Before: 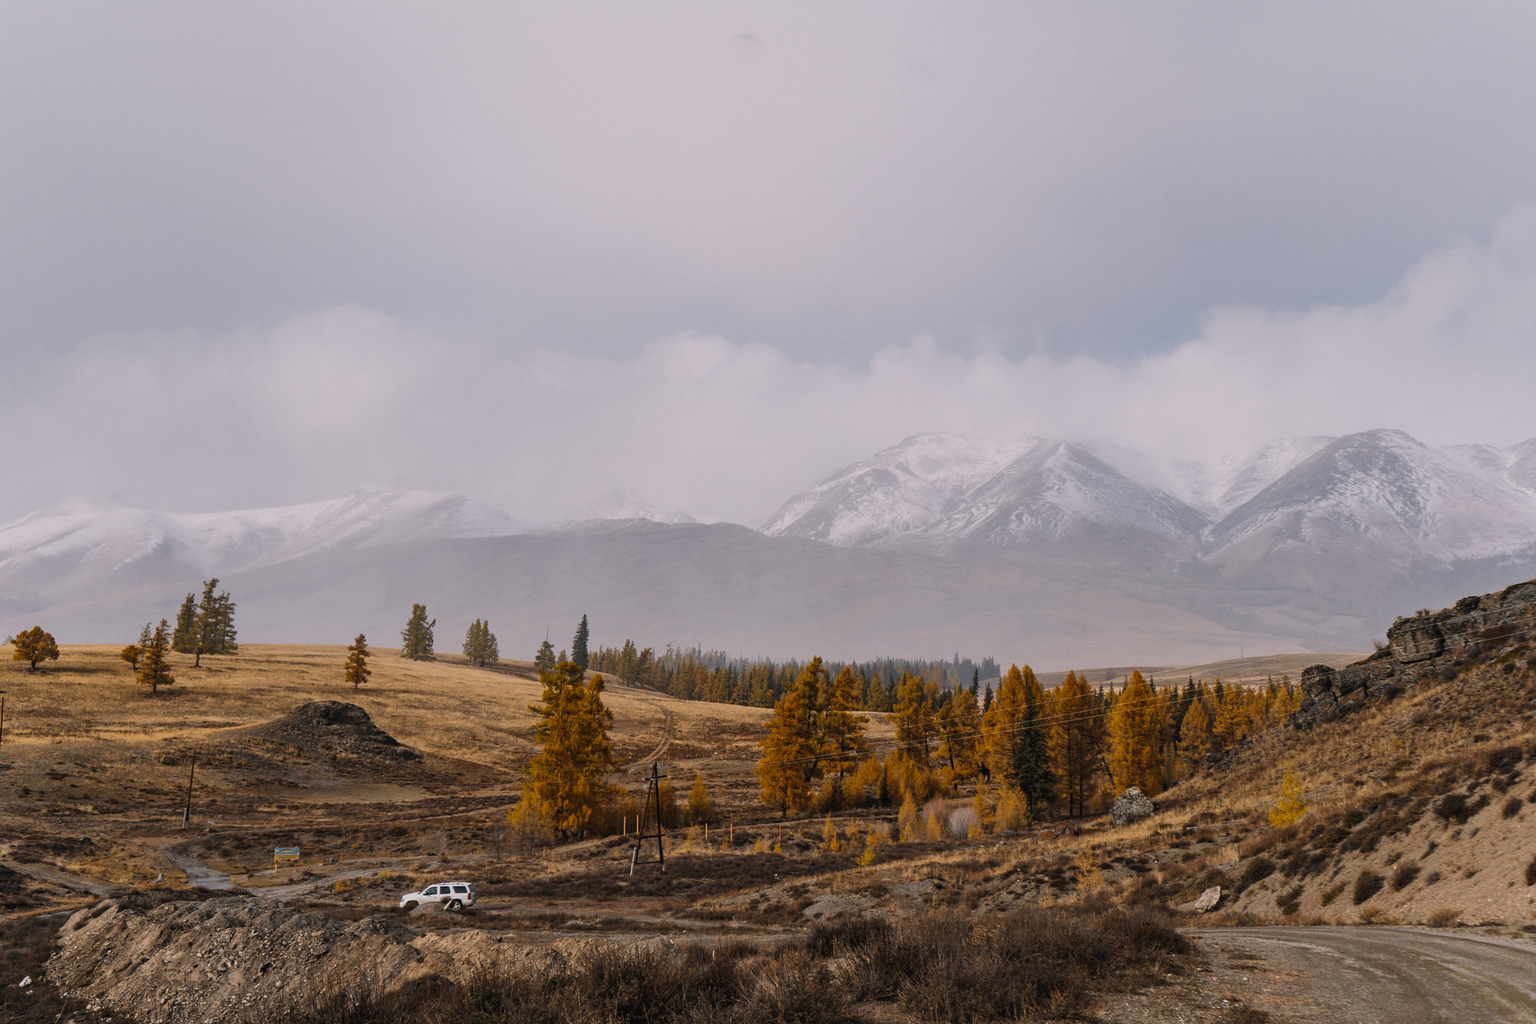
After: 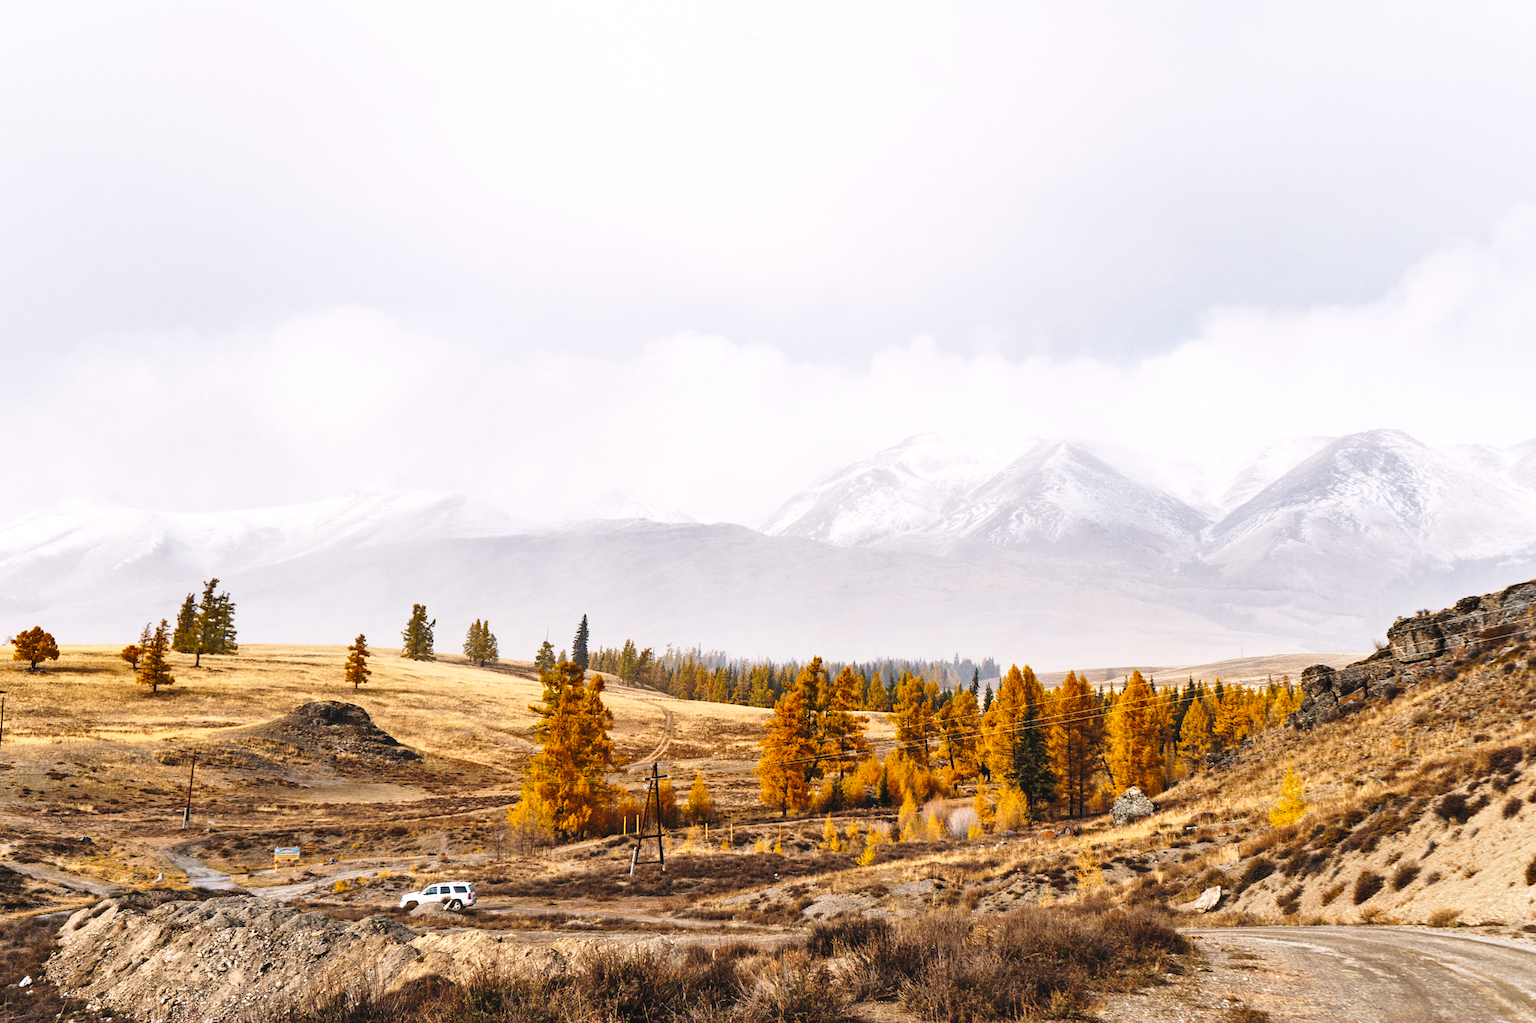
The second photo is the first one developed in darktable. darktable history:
exposure: black level correction 0, exposure 0.9 EV, compensate highlight preservation false
contrast brightness saturation: saturation 0.1
base curve: curves: ch0 [(0, 0) (0.028, 0.03) (0.121, 0.232) (0.46, 0.748) (0.859, 0.968) (1, 1)], preserve colors none
shadows and highlights: shadows 52.42, soften with gaussian
